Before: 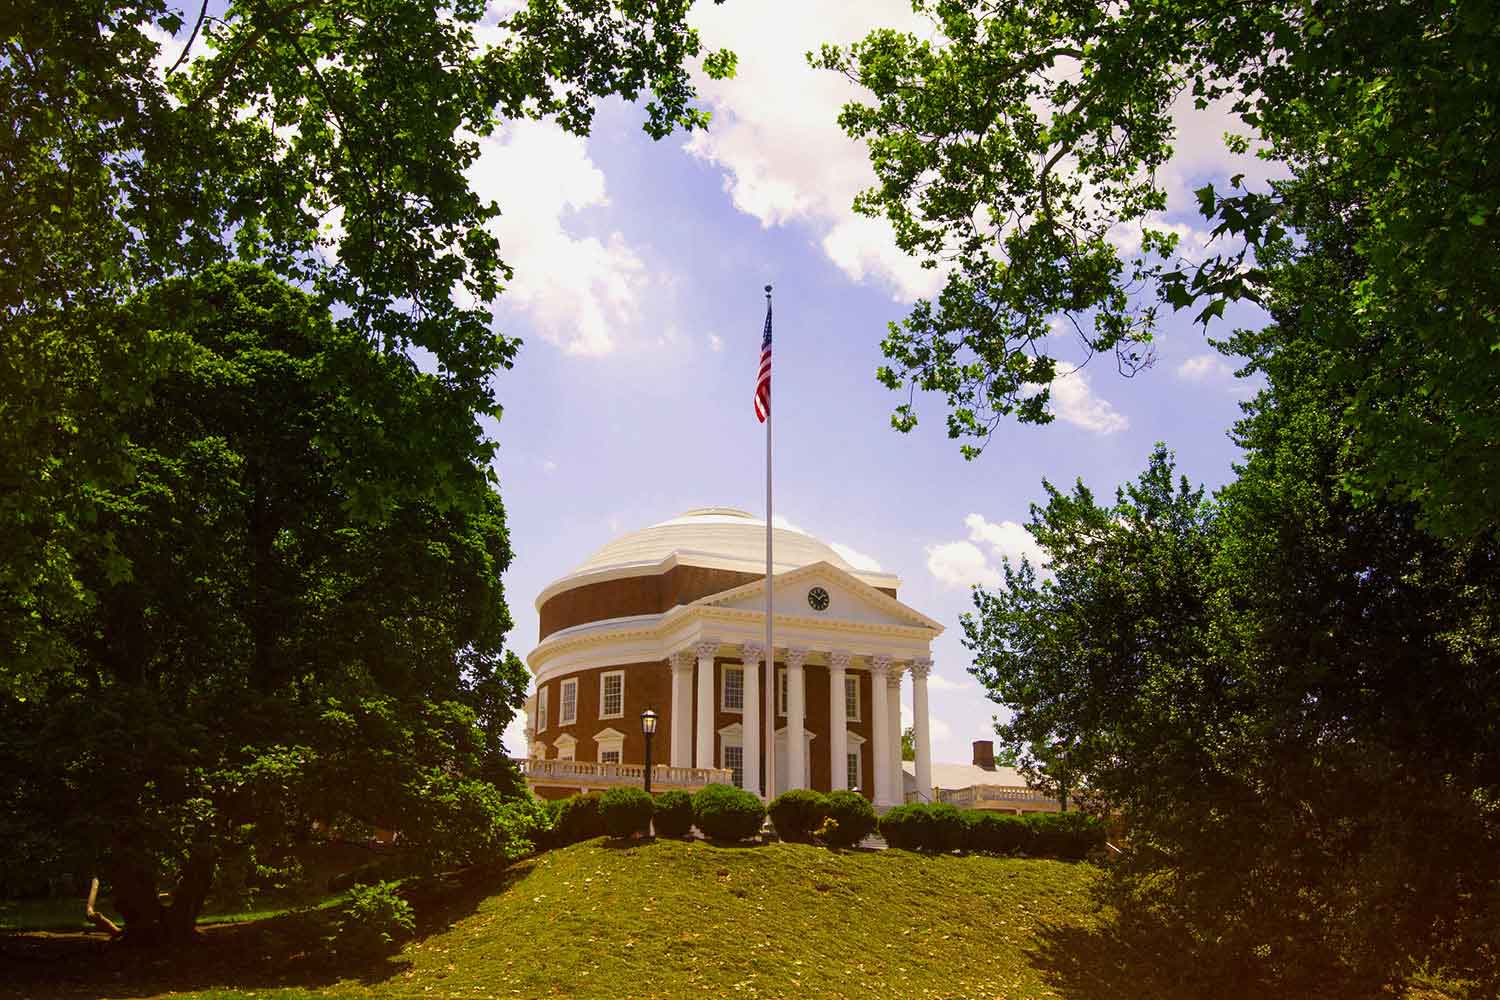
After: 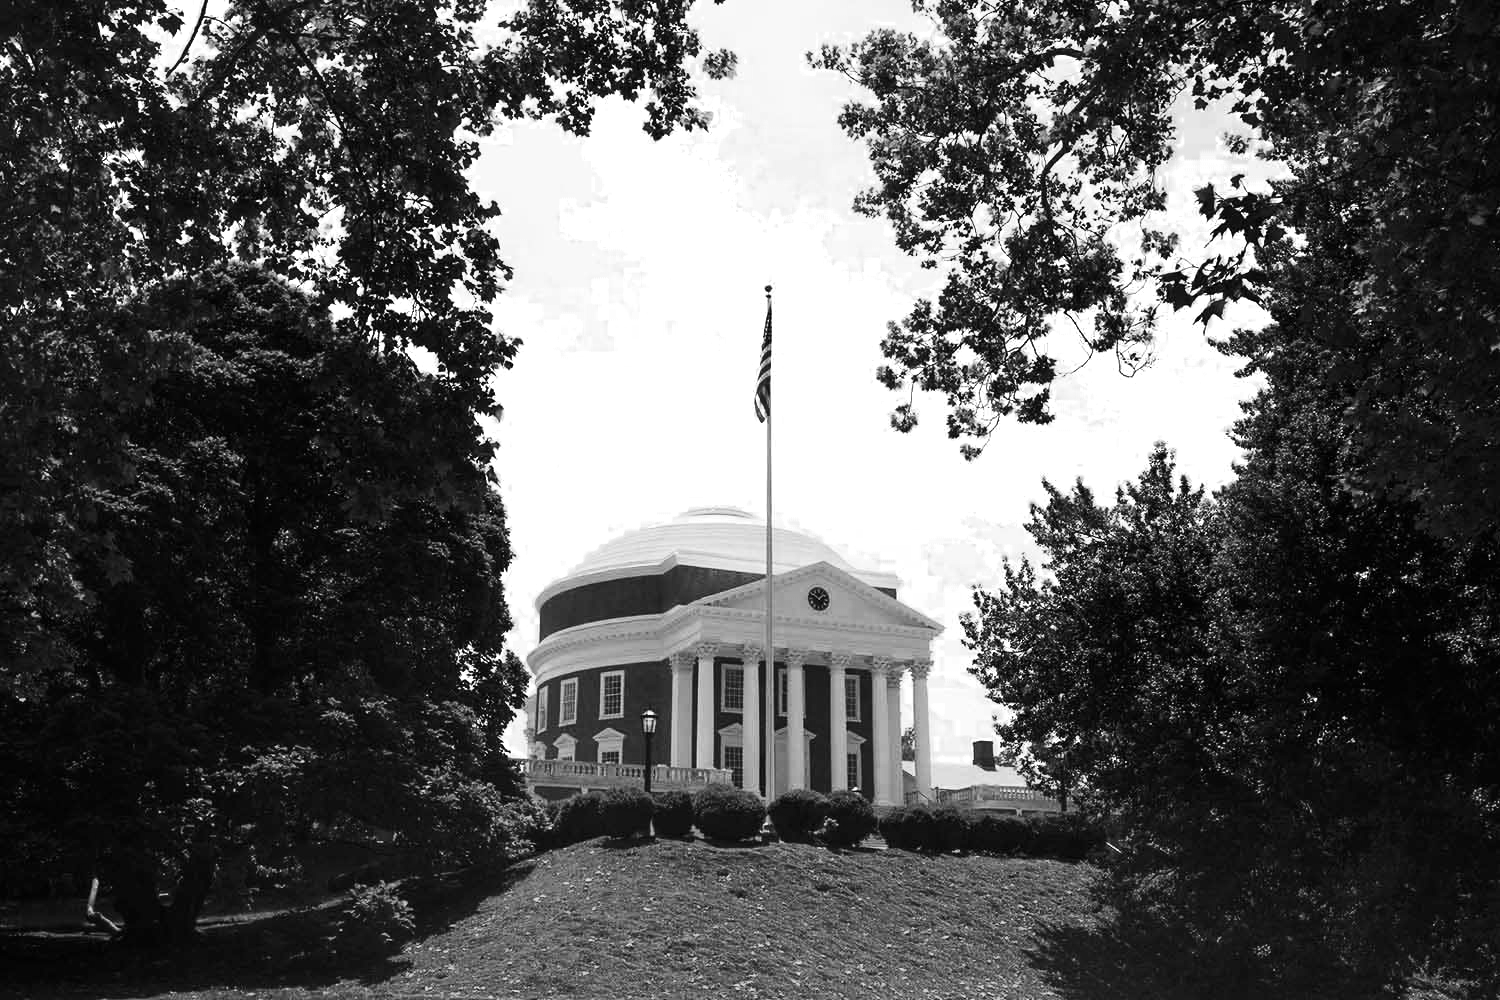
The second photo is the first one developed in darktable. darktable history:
contrast brightness saturation: contrast 0.219
color zones: curves: ch0 [(0, 0.613) (0.01, 0.613) (0.245, 0.448) (0.498, 0.529) (0.642, 0.665) (0.879, 0.777) (0.99, 0.613)]; ch1 [(0, 0) (0.143, 0) (0.286, 0) (0.429, 0) (0.571, 0) (0.714, 0) (0.857, 0)]
